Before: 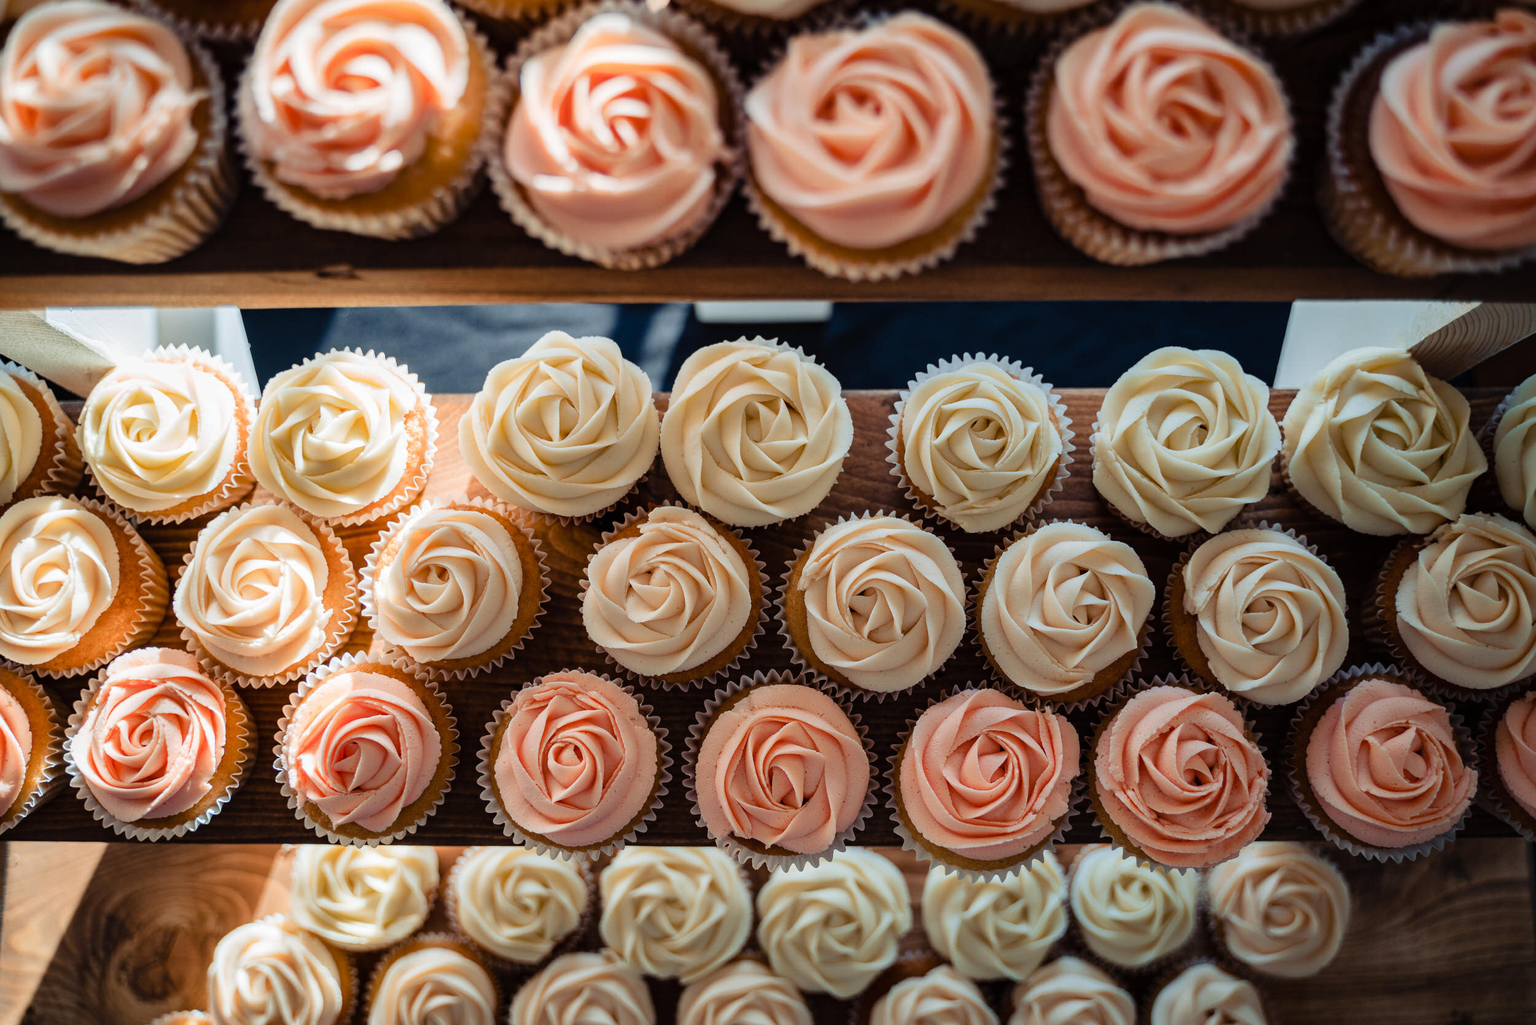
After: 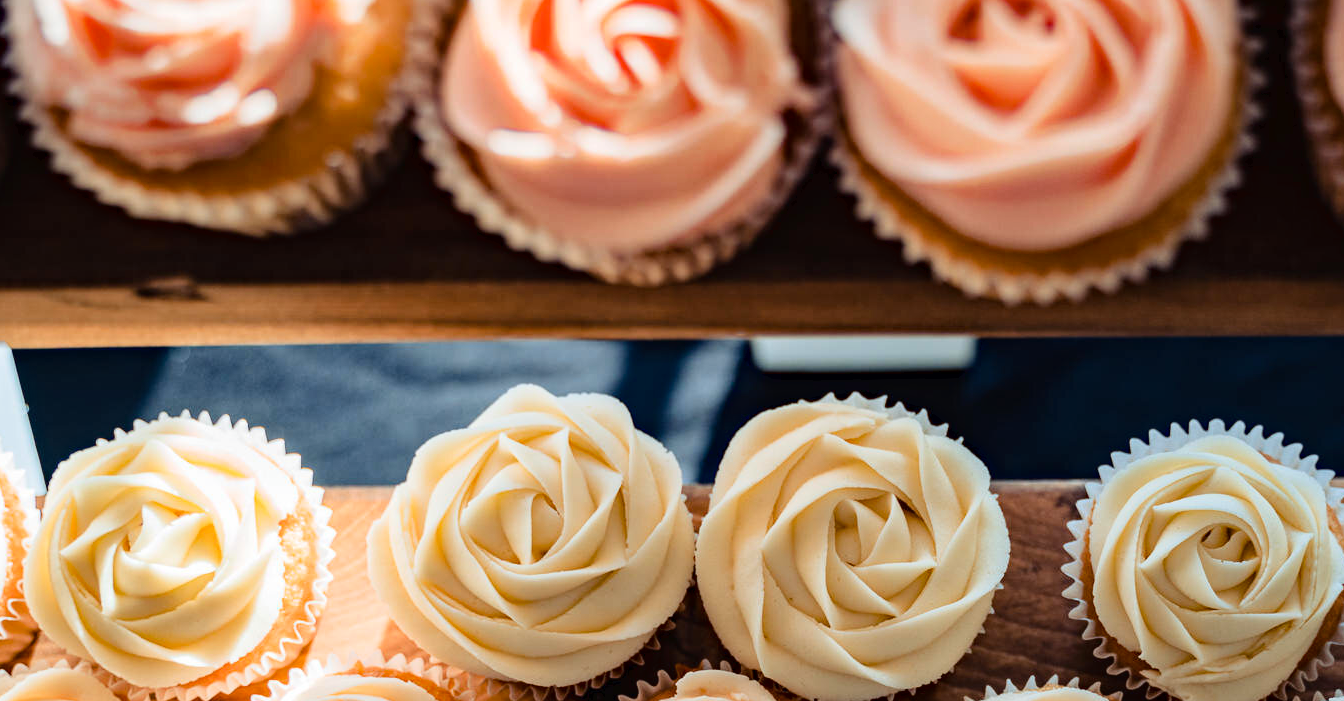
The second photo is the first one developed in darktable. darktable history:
haze removal: compatibility mode true, adaptive false
tone curve: curves: ch0 [(0, 0) (0.003, 0.019) (0.011, 0.019) (0.025, 0.026) (0.044, 0.043) (0.069, 0.066) (0.1, 0.095) (0.136, 0.133) (0.177, 0.181) (0.224, 0.233) (0.277, 0.302) (0.335, 0.375) (0.399, 0.452) (0.468, 0.532) (0.543, 0.609) (0.623, 0.695) (0.709, 0.775) (0.801, 0.865) (0.898, 0.932) (1, 1)], color space Lab, linked channels, preserve colors none
crop: left 15.178%, top 9.261%, right 31.039%, bottom 48.656%
